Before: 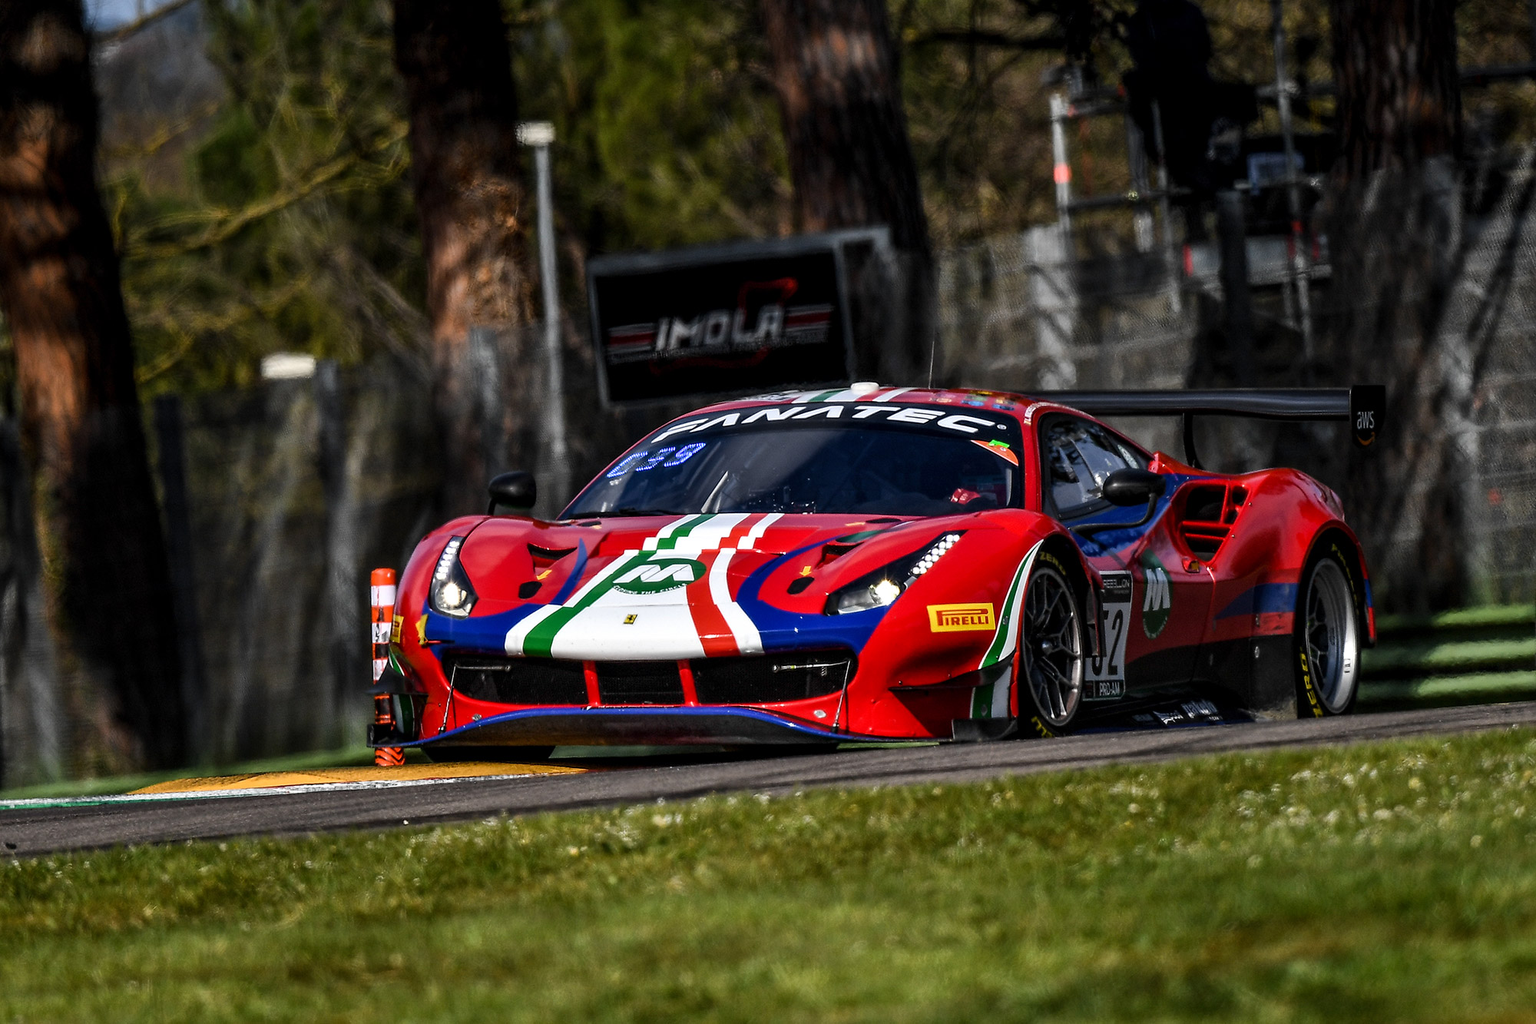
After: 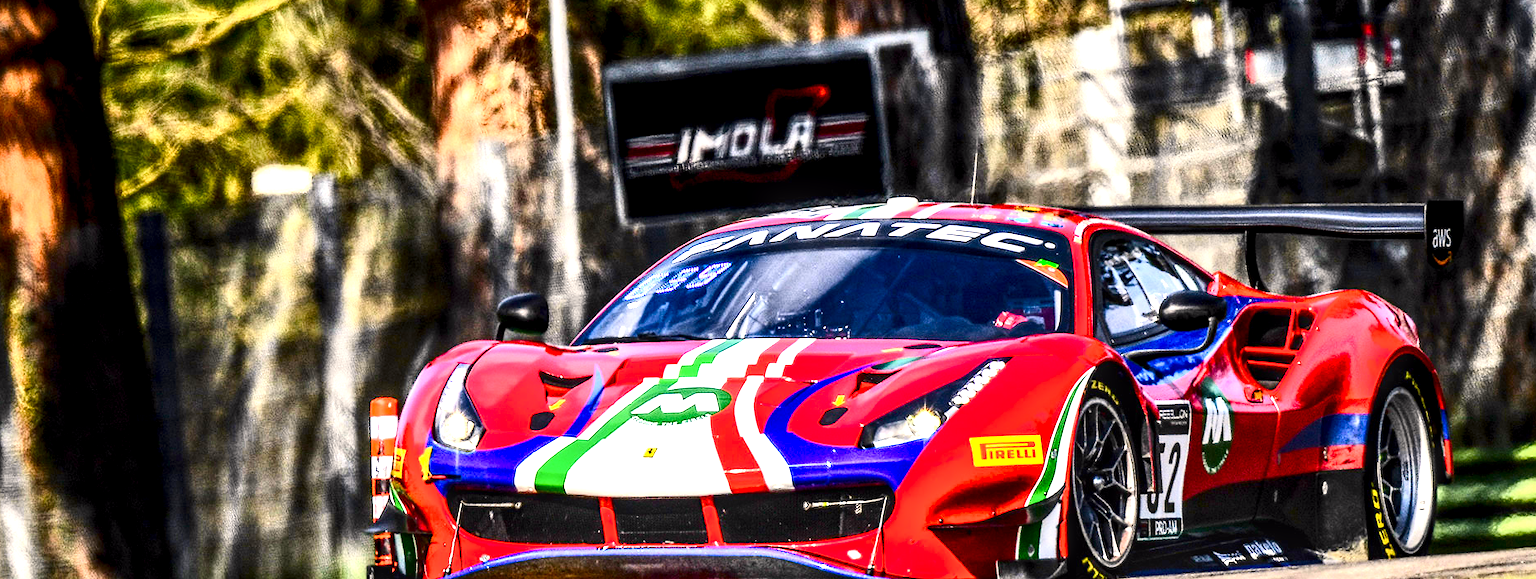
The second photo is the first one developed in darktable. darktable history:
crop: left 1.754%, top 19.453%, right 5.347%, bottom 27.9%
local contrast: detail 160%
exposure: black level correction 0, exposure 2.147 EV, compensate exposure bias true, compensate highlight preservation false
contrast brightness saturation: contrast 0.239, brightness 0.088
tone equalizer: -8 EV -0.409 EV, -7 EV -0.407 EV, -6 EV -0.306 EV, -5 EV -0.193 EV, -3 EV 0.206 EV, -2 EV 0.321 EV, -1 EV 0.407 EV, +0 EV 0.432 EV, edges refinement/feathering 500, mask exposure compensation -1.57 EV, preserve details no
color balance rgb: highlights gain › chroma 2.007%, highlights gain › hue 64.74°, perceptual saturation grading › global saturation 23.98%, perceptual saturation grading › highlights -23.716%, perceptual saturation grading › mid-tones 23.805%, perceptual saturation grading › shadows 39.2%, global vibrance -23.37%
tone curve: curves: ch0 [(0, 0.011) (0.139, 0.106) (0.295, 0.271) (0.499, 0.523) (0.739, 0.782) (0.857, 0.879) (1, 0.967)]; ch1 [(0, 0) (0.272, 0.249) (0.39, 0.379) (0.469, 0.456) (0.495, 0.497) (0.524, 0.53) (0.588, 0.62) (0.725, 0.779) (1, 1)]; ch2 [(0, 0) (0.125, 0.089) (0.35, 0.317) (0.437, 0.42) (0.502, 0.499) (0.533, 0.553) (0.599, 0.638) (1, 1)], color space Lab, independent channels, preserve colors none
